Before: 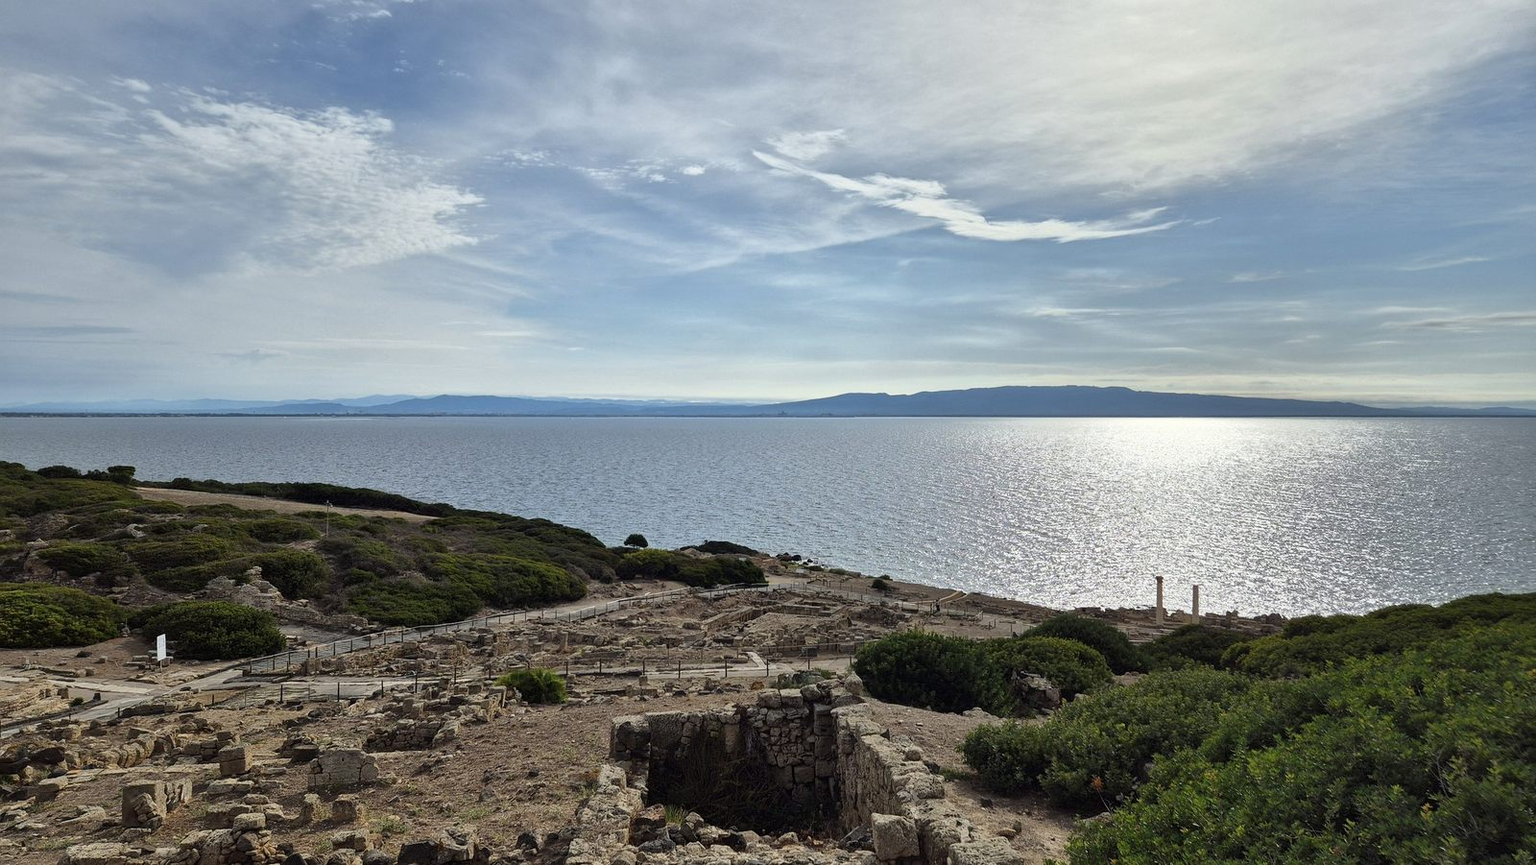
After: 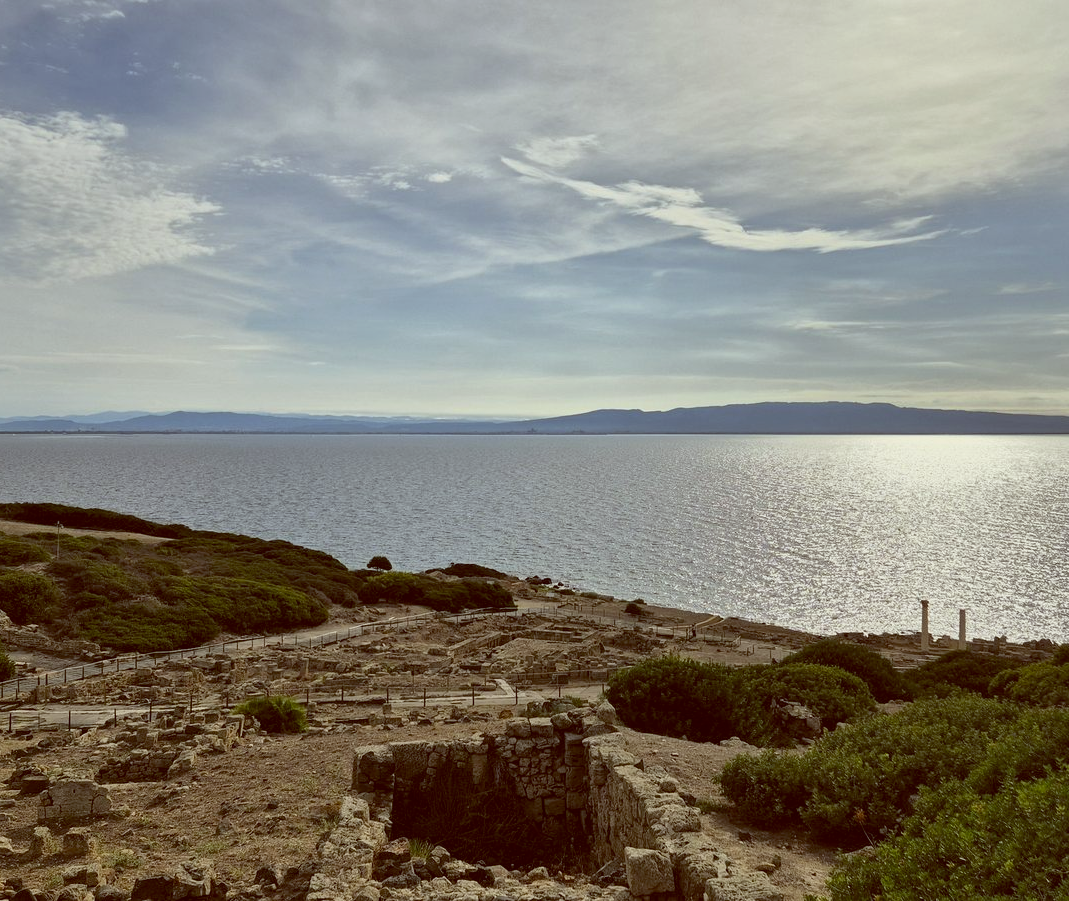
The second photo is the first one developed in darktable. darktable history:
color balance: lift [1.001, 1.007, 1, 0.993], gamma [1.023, 1.026, 1.01, 0.974], gain [0.964, 1.059, 1.073, 0.927]
white balance: red 0.976, blue 1.04
exposure: exposure -0.177 EV, compensate highlight preservation false
crop and rotate: left 17.732%, right 15.423%
